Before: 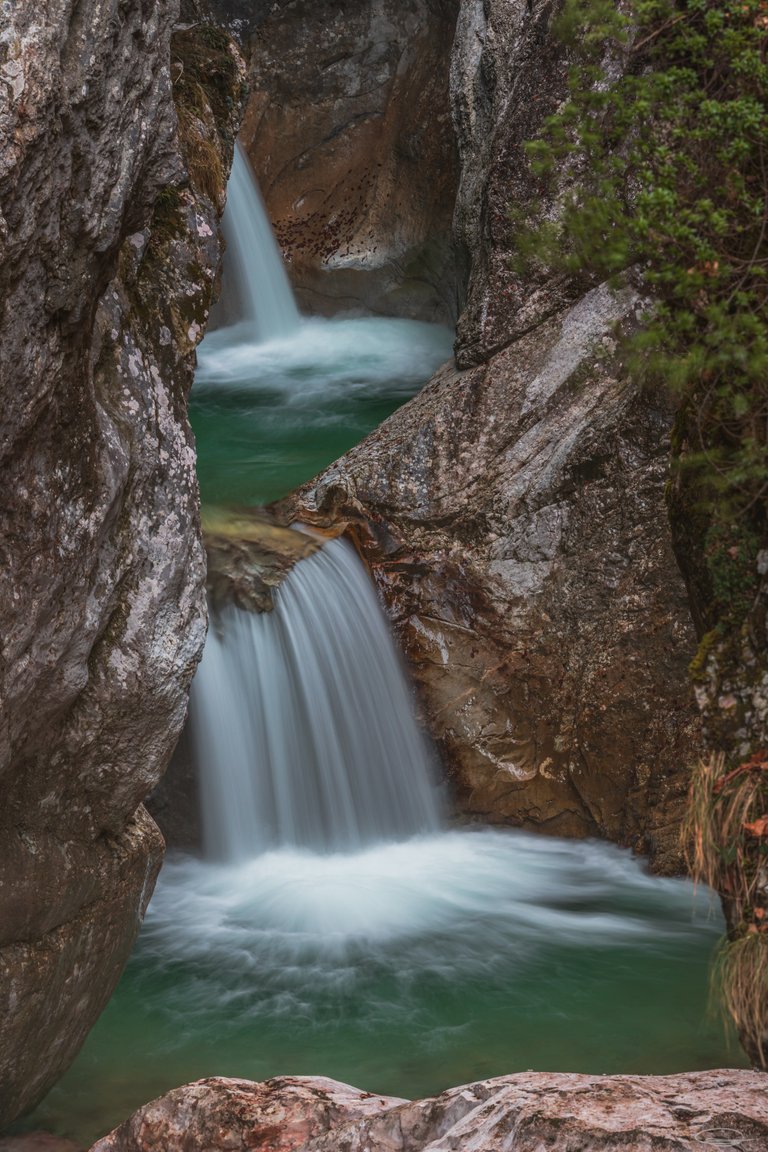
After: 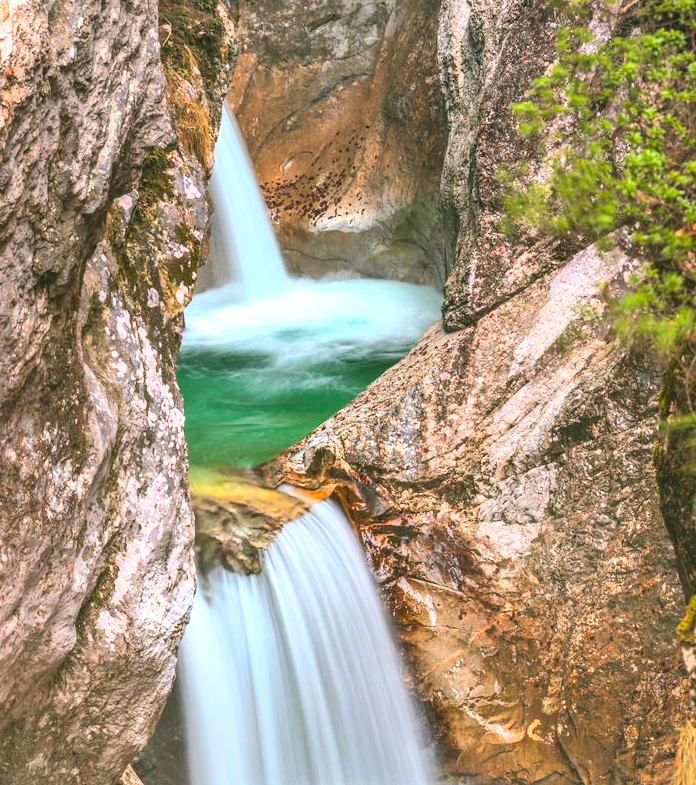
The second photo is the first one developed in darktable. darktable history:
exposure: black level correction 0, exposure 1.385 EV, compensate highlight preservation false
crop: left 1.61%, top 3.378%, right 7.663%, bottom 28.406%
base curve: curves: ch0 [(0, 0) (0.032, 0.025) (0.121, 0.166) (0.206, 0.329) (0.605, 0.79) (1, 1)]
color correction: highlights a* 4.57, highlights b* 4.97, shadows a* -8.18, shadows b* 4.62
shadows and highlights: soften with gaussian
contrast brightness saturation: contrast 0.068, brightness 0.179, saturation 0.418
